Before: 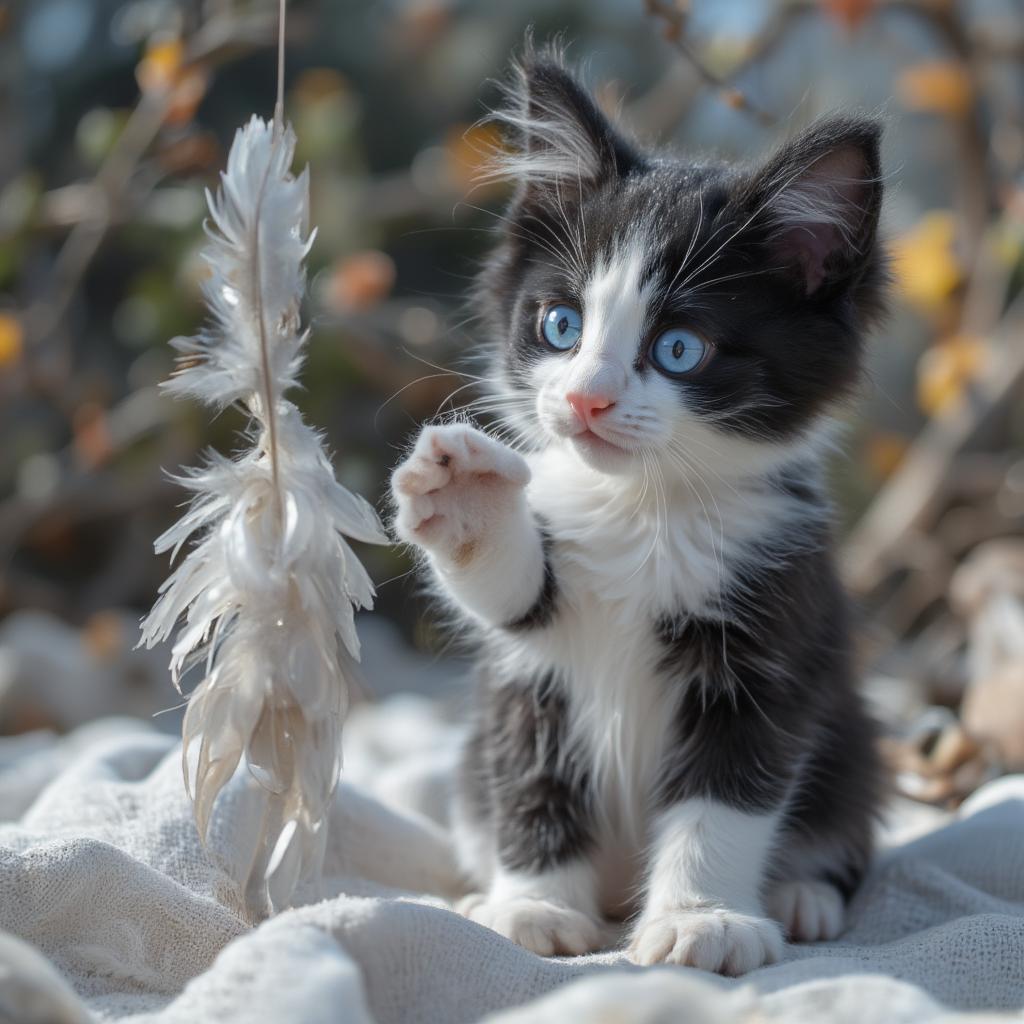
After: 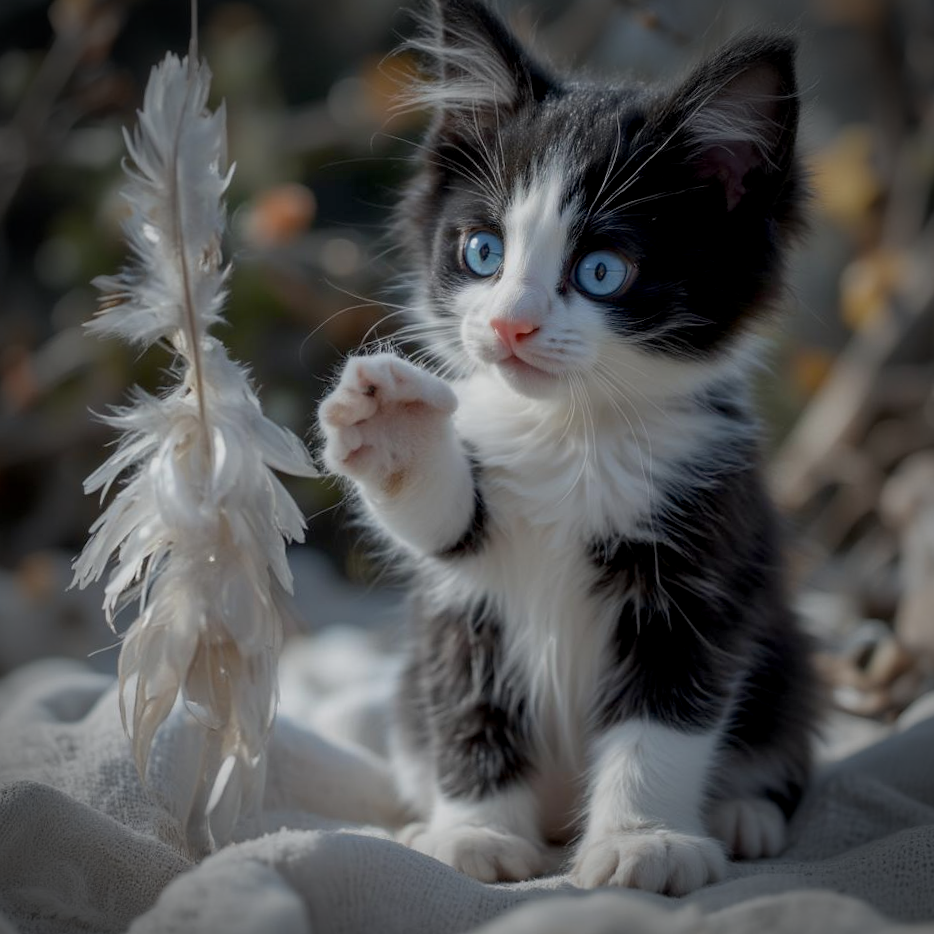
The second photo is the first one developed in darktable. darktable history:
crop and rotate: angle 1.96°, left 5.673%, top 5.673%
exposure: black level correction 0.011, exposure -0.478 EV, compensate highlight preservation false
vignetting: fall-off start 75%, brightness -0.692, width/height ratio 1.084
